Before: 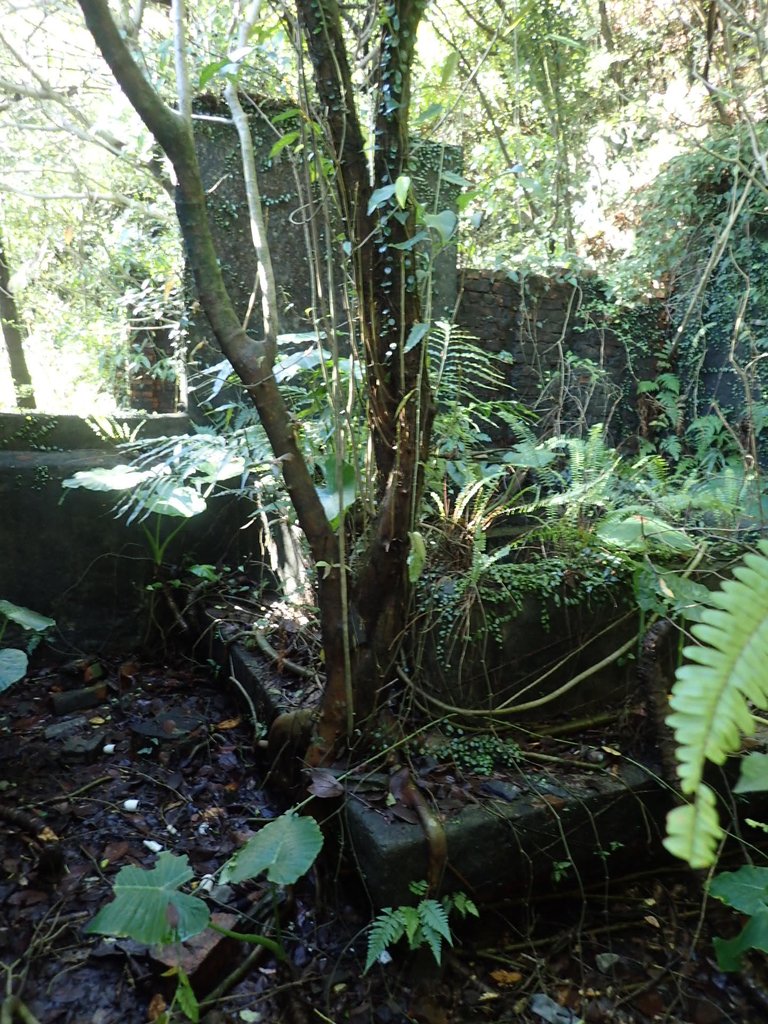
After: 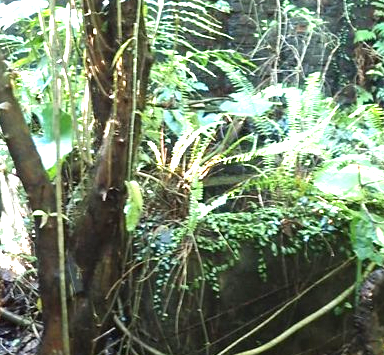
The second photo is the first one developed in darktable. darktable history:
crop: left 36.875%, top 34.313%, right 12.999%, bottom 31.001%
exposure: black level correction 0, exposure 1.671 EV, compensate highlight preservation false
